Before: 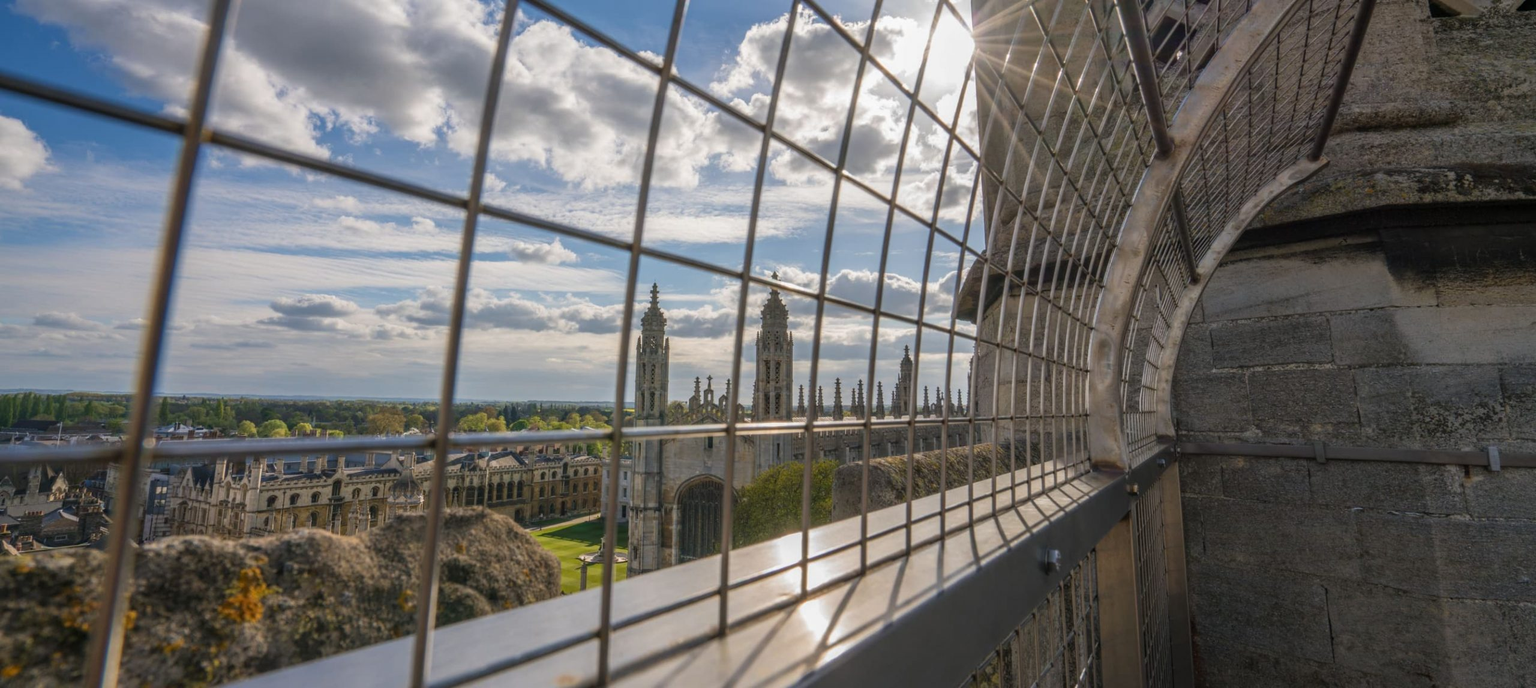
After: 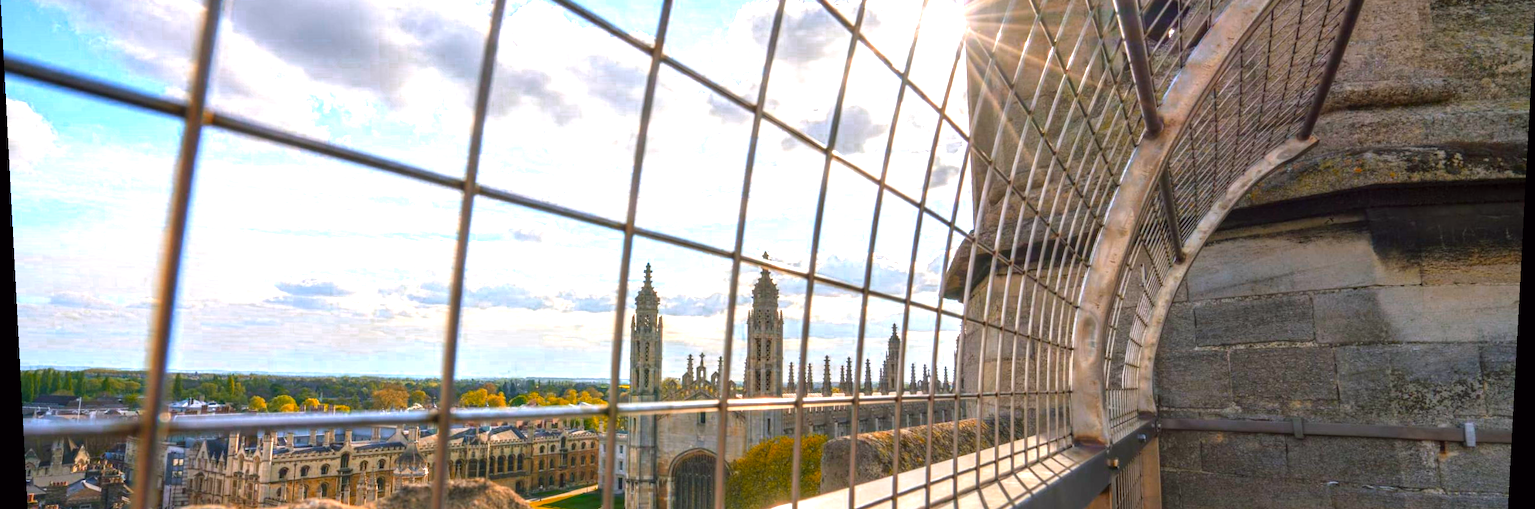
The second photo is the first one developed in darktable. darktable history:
color balance: lift [1, 1, 0.999, 1.001], gamma [1, 1.003, 1.005, 0.995], gain [1, 0.992, 0.988, 1.012], contrast 5%, output saturation 110%
rotate and perspective: lens shift (vertical) 0.048, lens shift (horizontal) -0.024, automatic cropping off
crop: top 3.857%, bottom 21.132%
exposure: exposure 0.943 EV, compensate highlight preservation false
color zones: curves: ch0 [(0.473, 0.374) (0.742, 0.784)]; ch1 [(0.354, 0.737) (0.742, 0.705)]; ch2 [(0.318, 0.421) (0.758, 0.532)]
